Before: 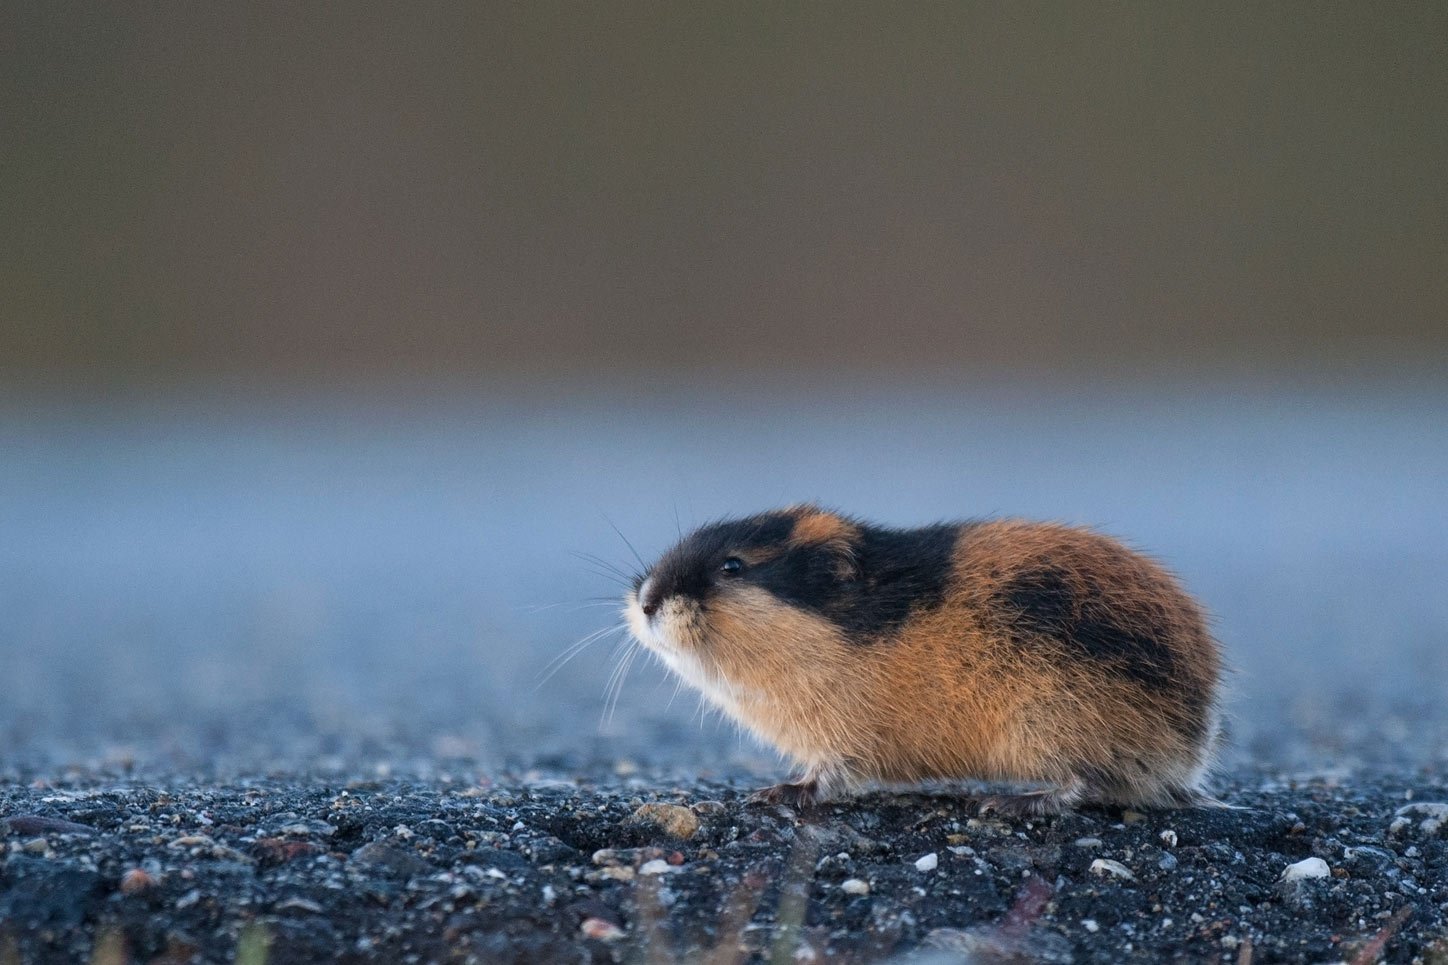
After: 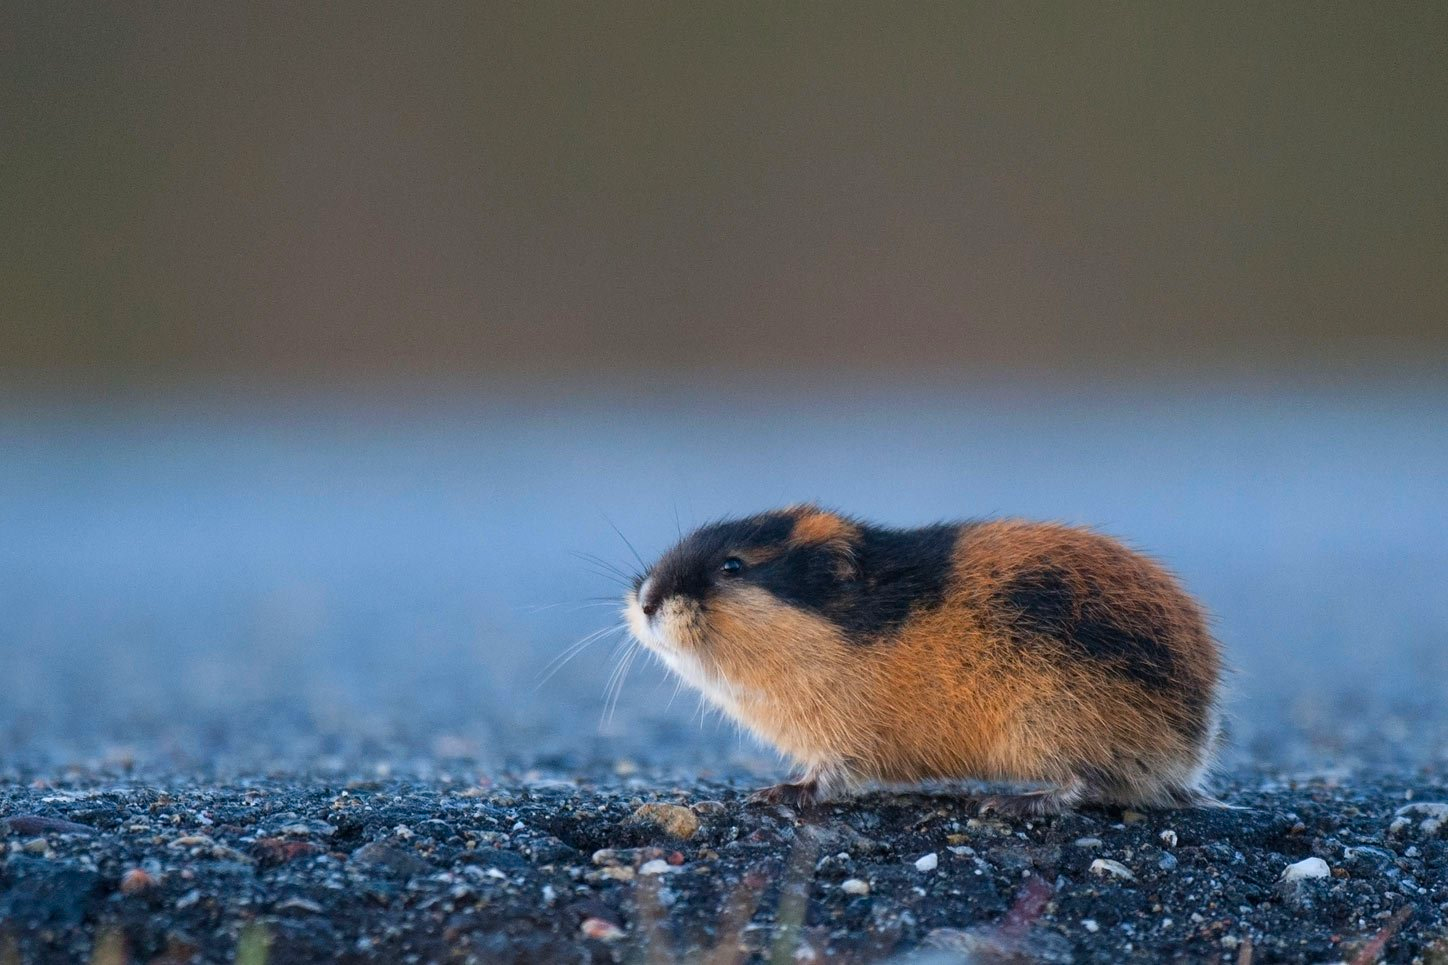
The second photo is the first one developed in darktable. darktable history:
color correction: highlights b* 0.005, saturation 1.27
